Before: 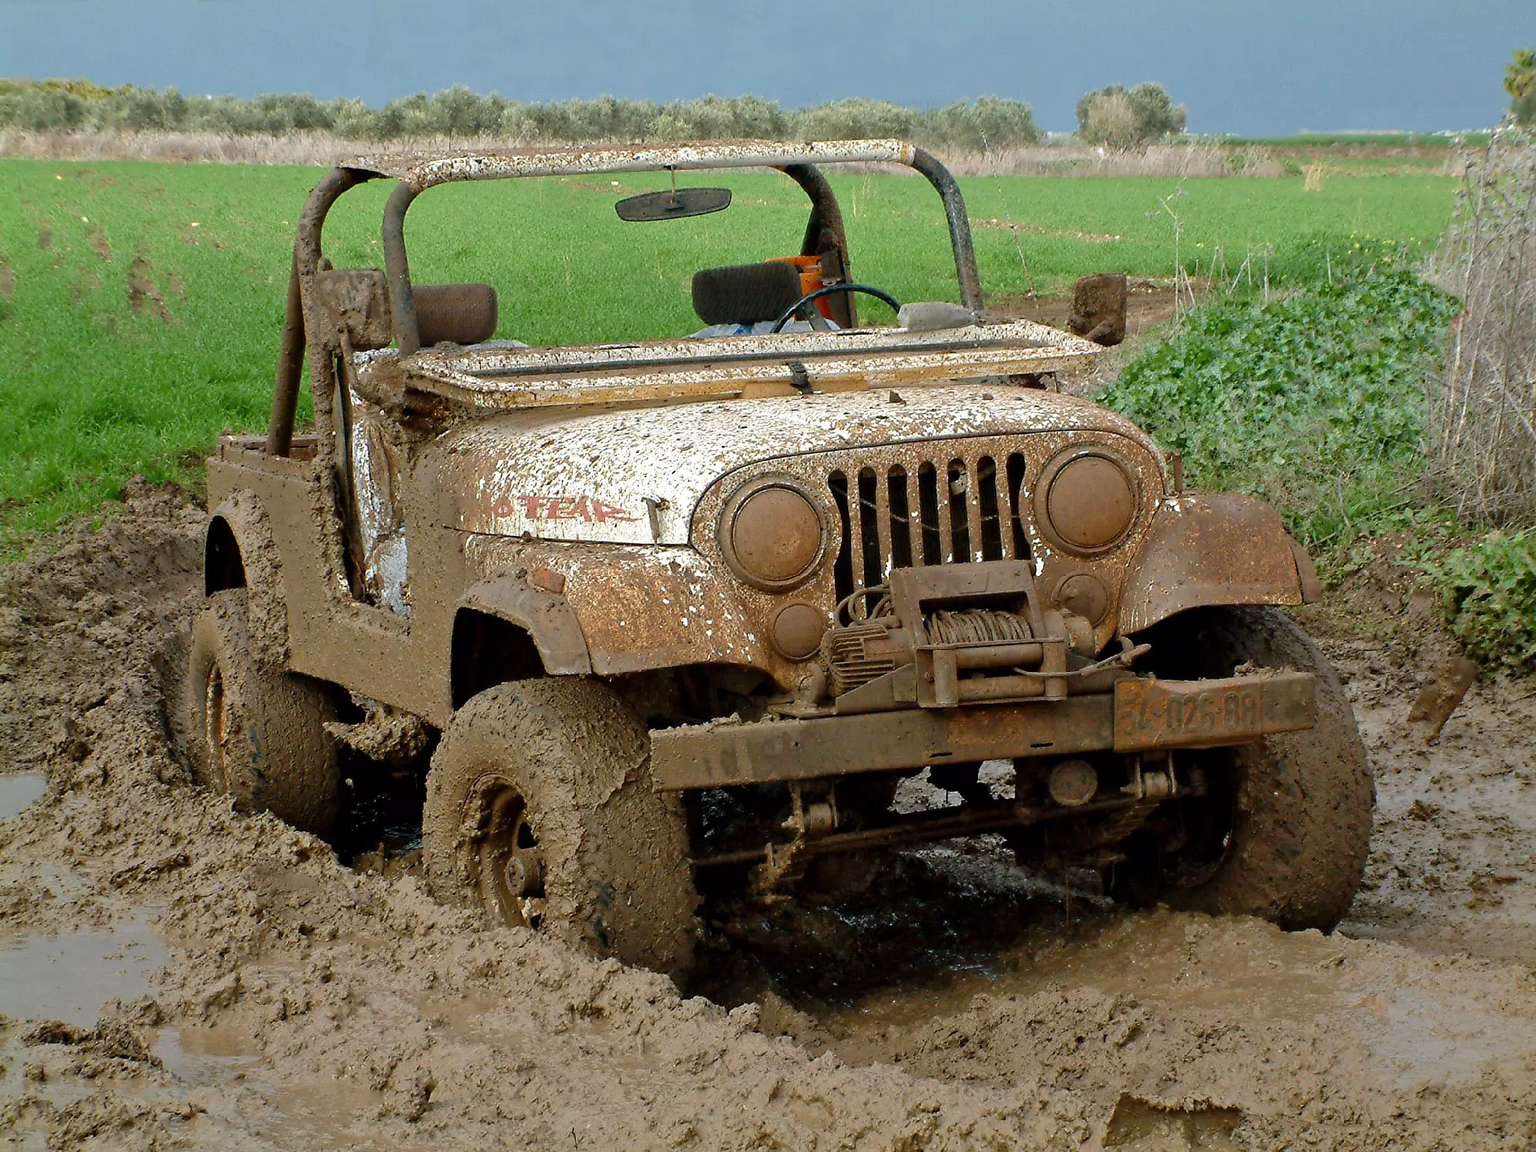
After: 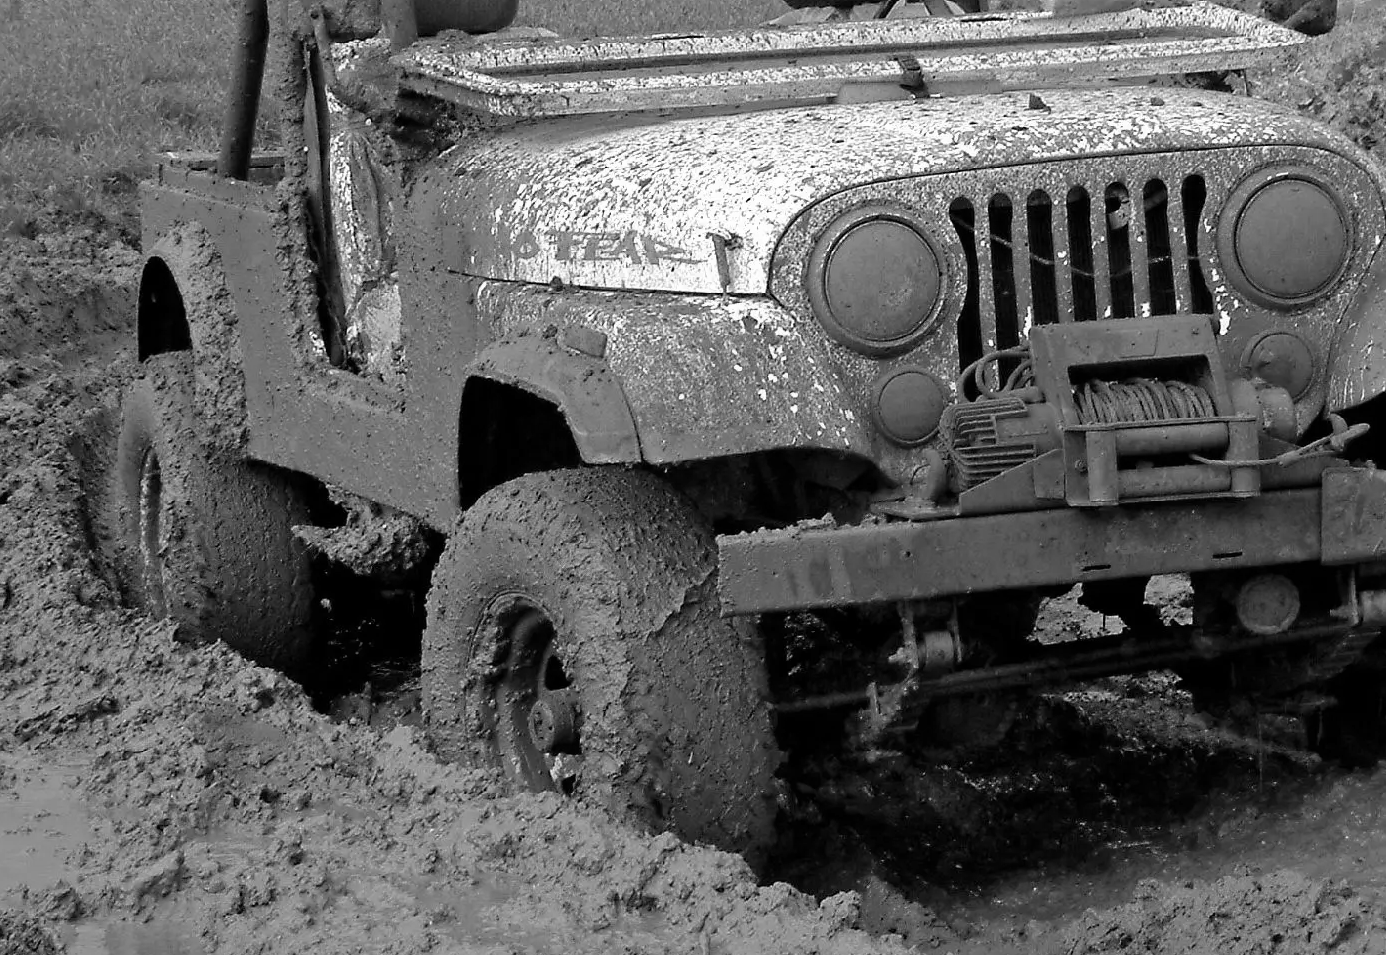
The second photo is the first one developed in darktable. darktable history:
crop: left 6.488%, top 27.668%, right 24.183%, bottom 8.656%
monochrome: on, module defaults
color balance rgb: perceptual saturation grading › global saturation 25%, global vibrance 20%
